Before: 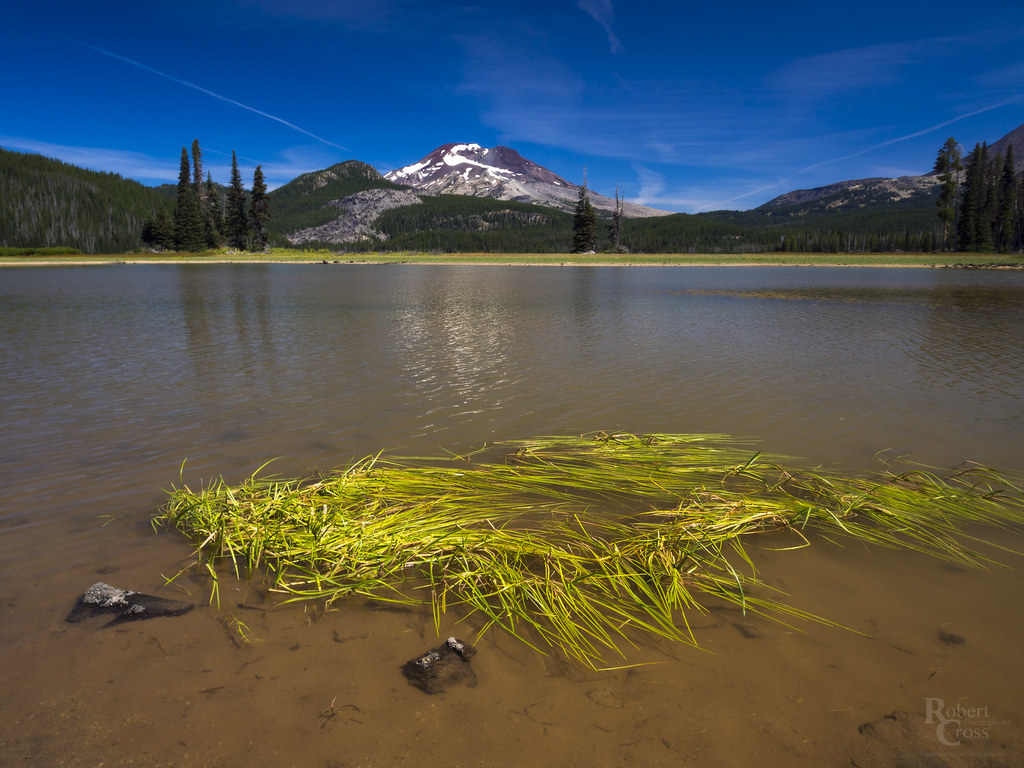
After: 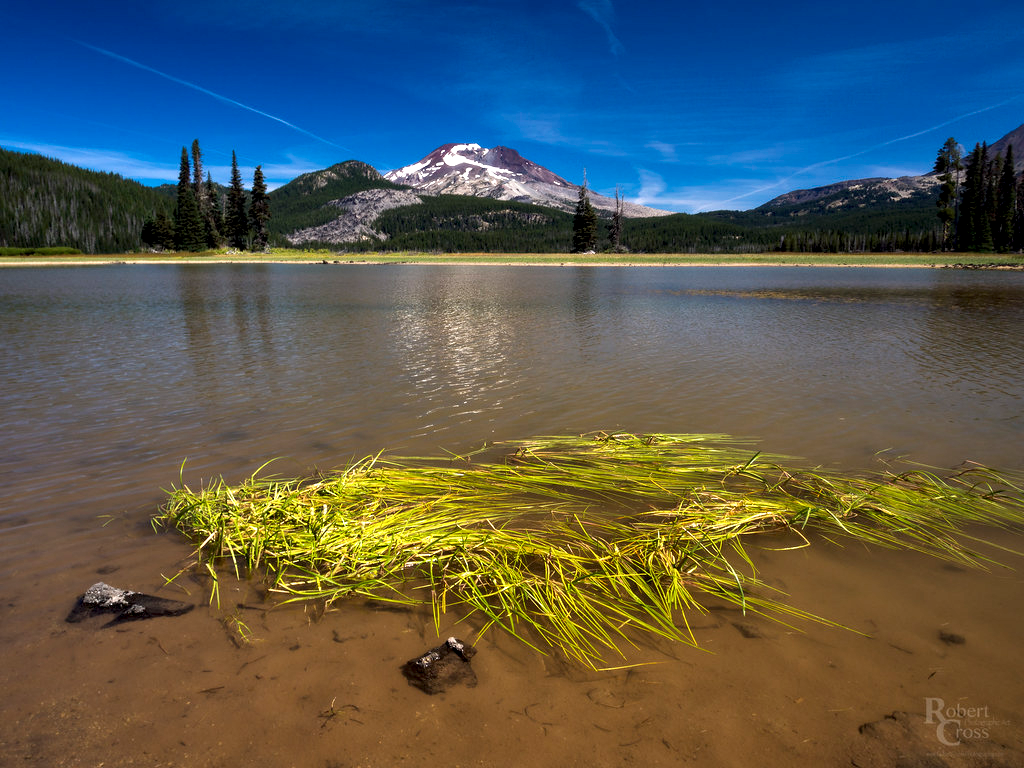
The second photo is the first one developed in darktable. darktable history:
local contrast: highlights 186%, shadows 131%, detail 139%, midtone range 0.261
shadows and highlights: shadows 32.07, highlights -33.04, soften with gaussian
